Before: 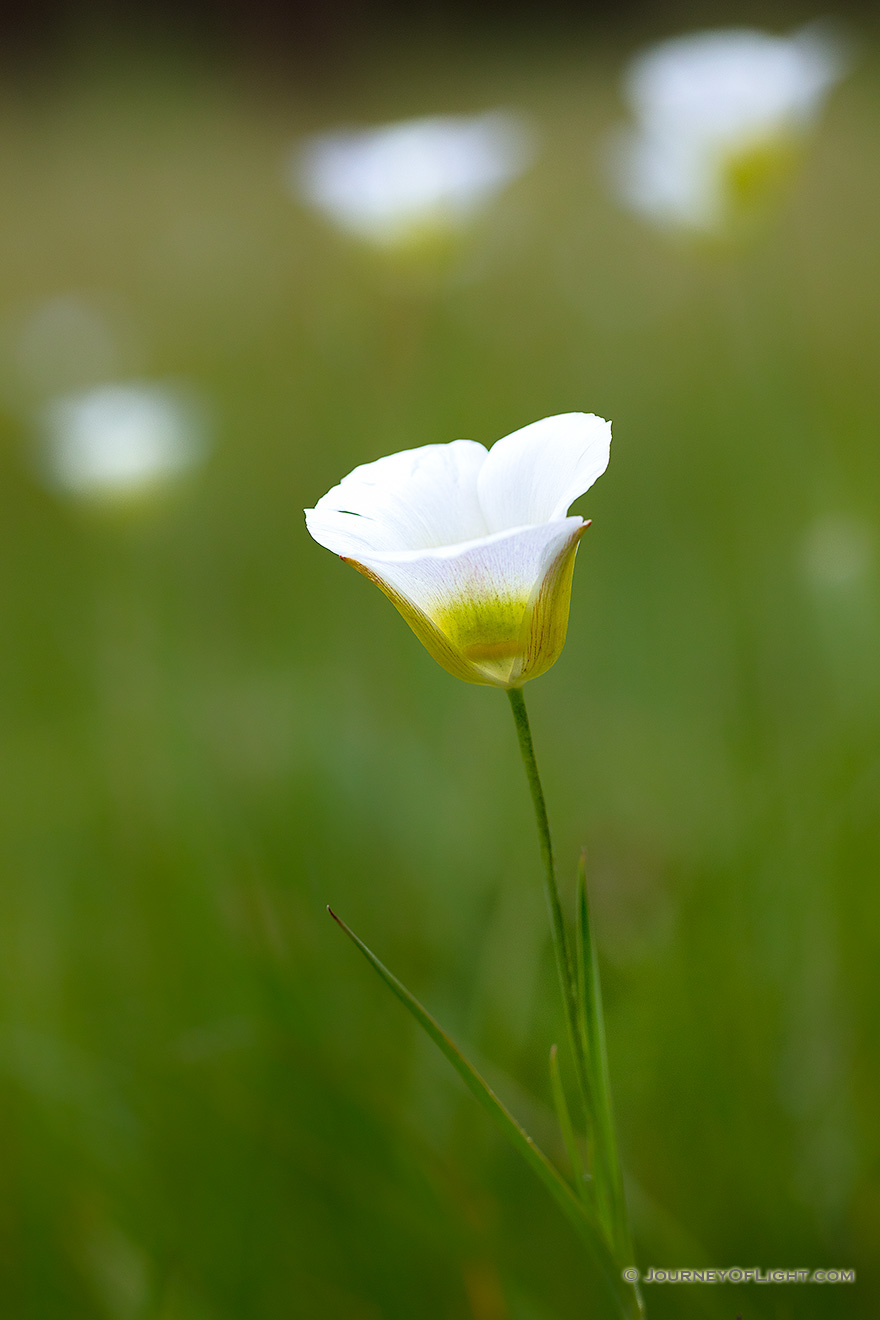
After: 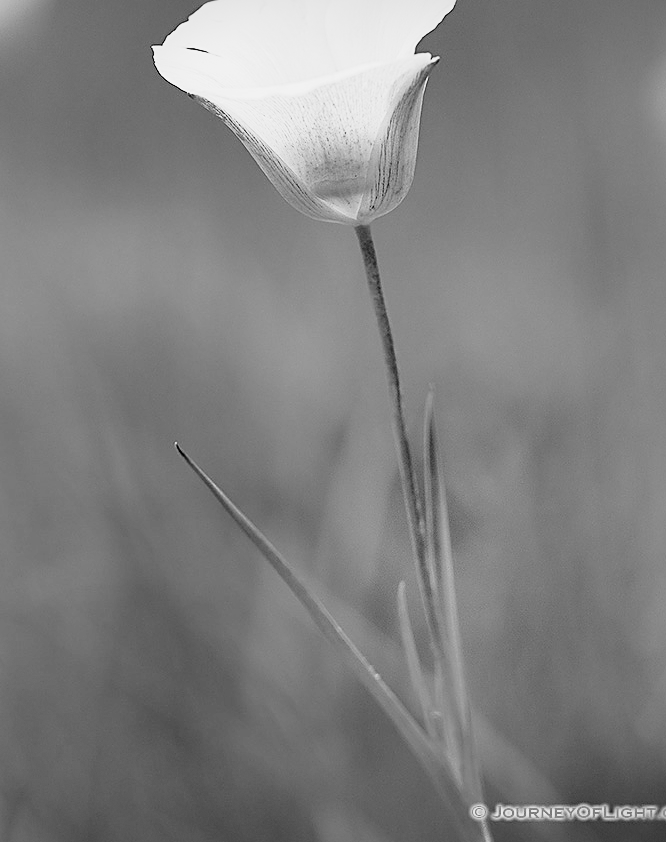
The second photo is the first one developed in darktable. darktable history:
sharpen: on, module defaults
monochrome: on, module defaults
base curve: curves: ch0 [(0, 0) (0, 0.001) (0.001, 0.001) (0.004, 0.002) (0.007, 0.004) (0.015, 0.013) (0.033, 0.045) (0.052, 0.096) (0.075, 0.17) (0.099, 0.241) (0.163, 0.42) (0.219, 0.55) (0.259, 0.616) (0.327, 0.722) (0.365, 0.765) (0.522, 0.873) (0.547, 0.881) (0.689, 0.919) (0.826, 0.952) (1, 1)], preserve colors none
graduated density: on, module defaults
crop and rotate: left 17.299%, top 35.115%, right 7.015%, bottom 1.024%
vignetting: fall-off start 100%, fall-off radius 71%, brightness -0.434, saturation -0.2, width/height ratio 1.178, dithering 8-bit output, unbound false
shadows and highlights: low approximation 0.01, soften with gaussian
tone equalizer: on, module defaults
